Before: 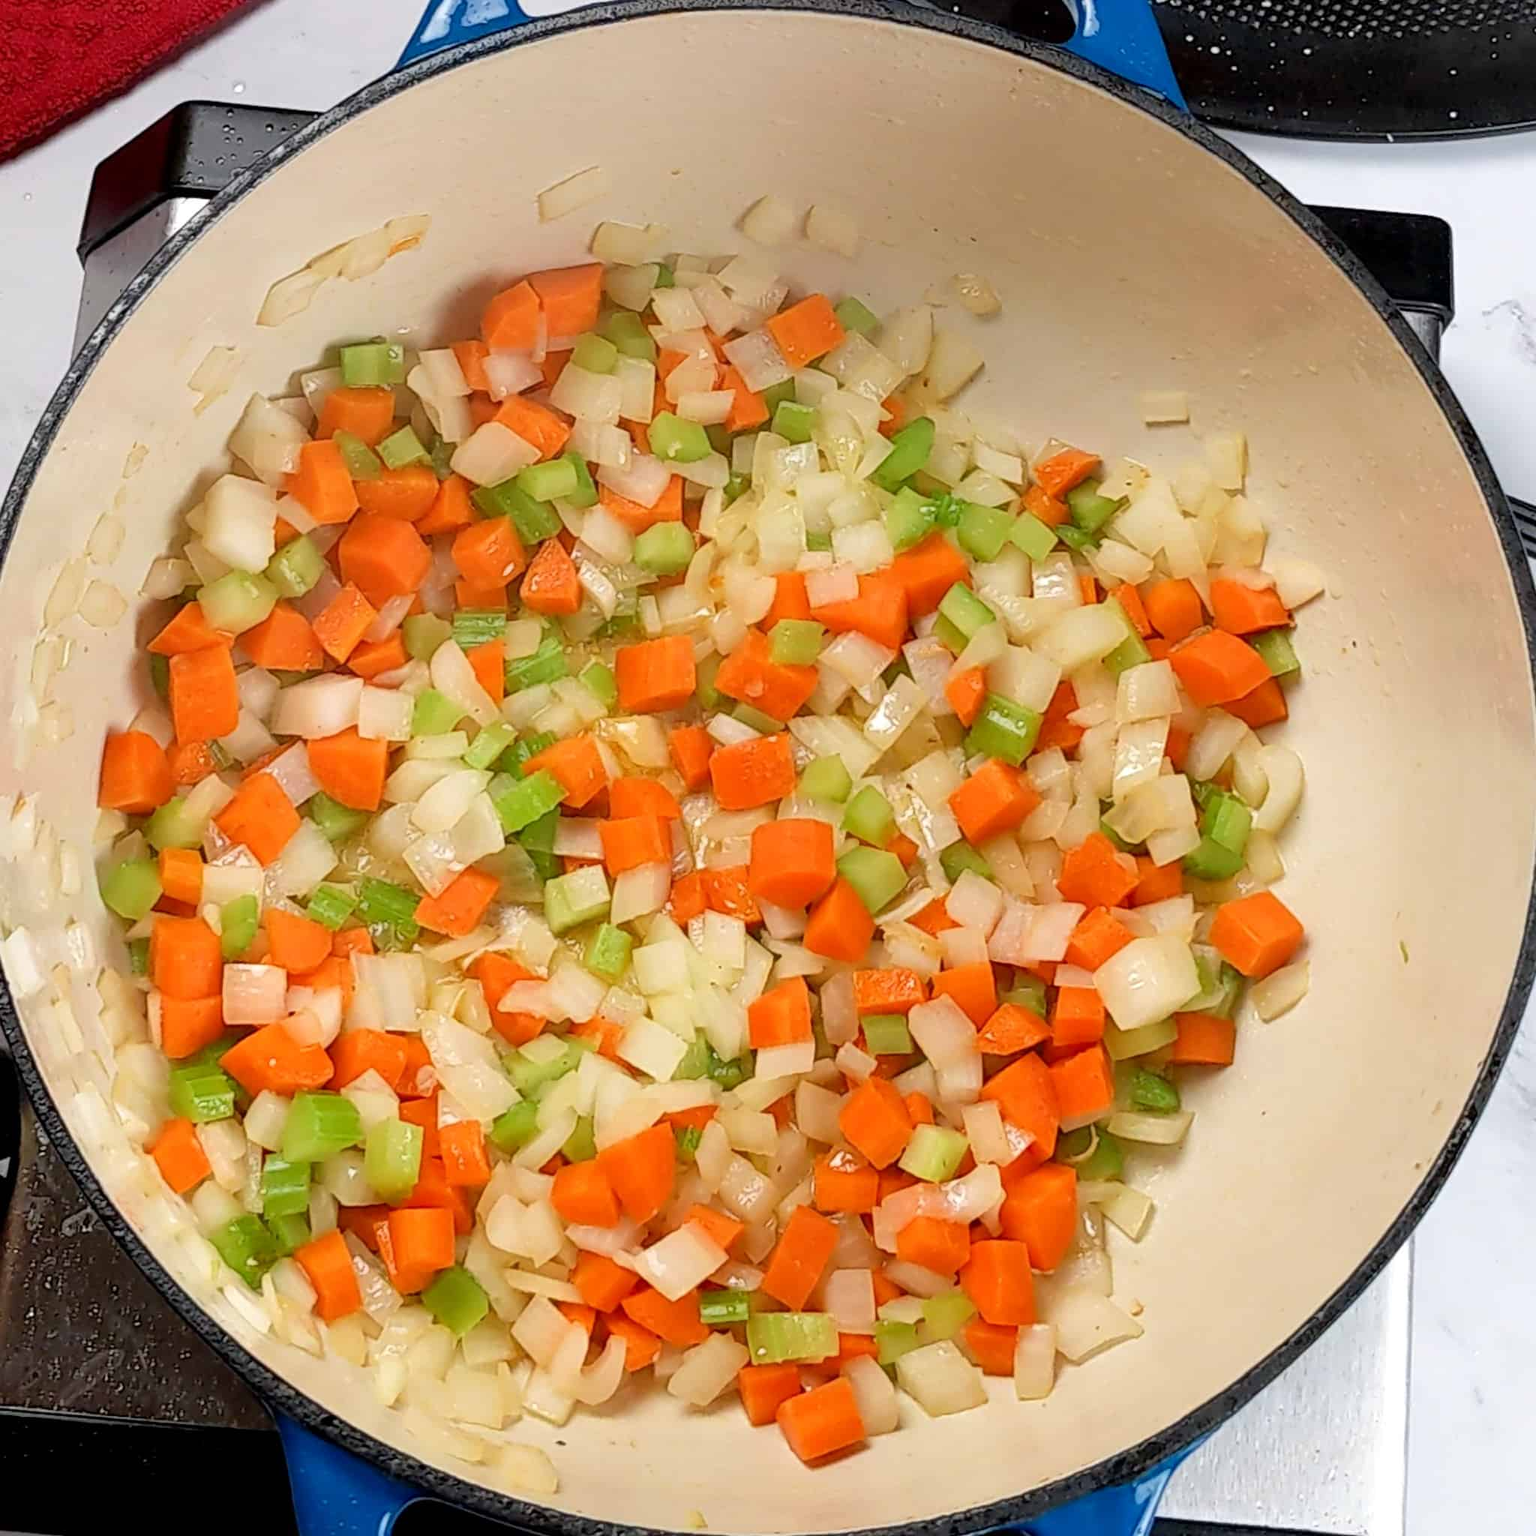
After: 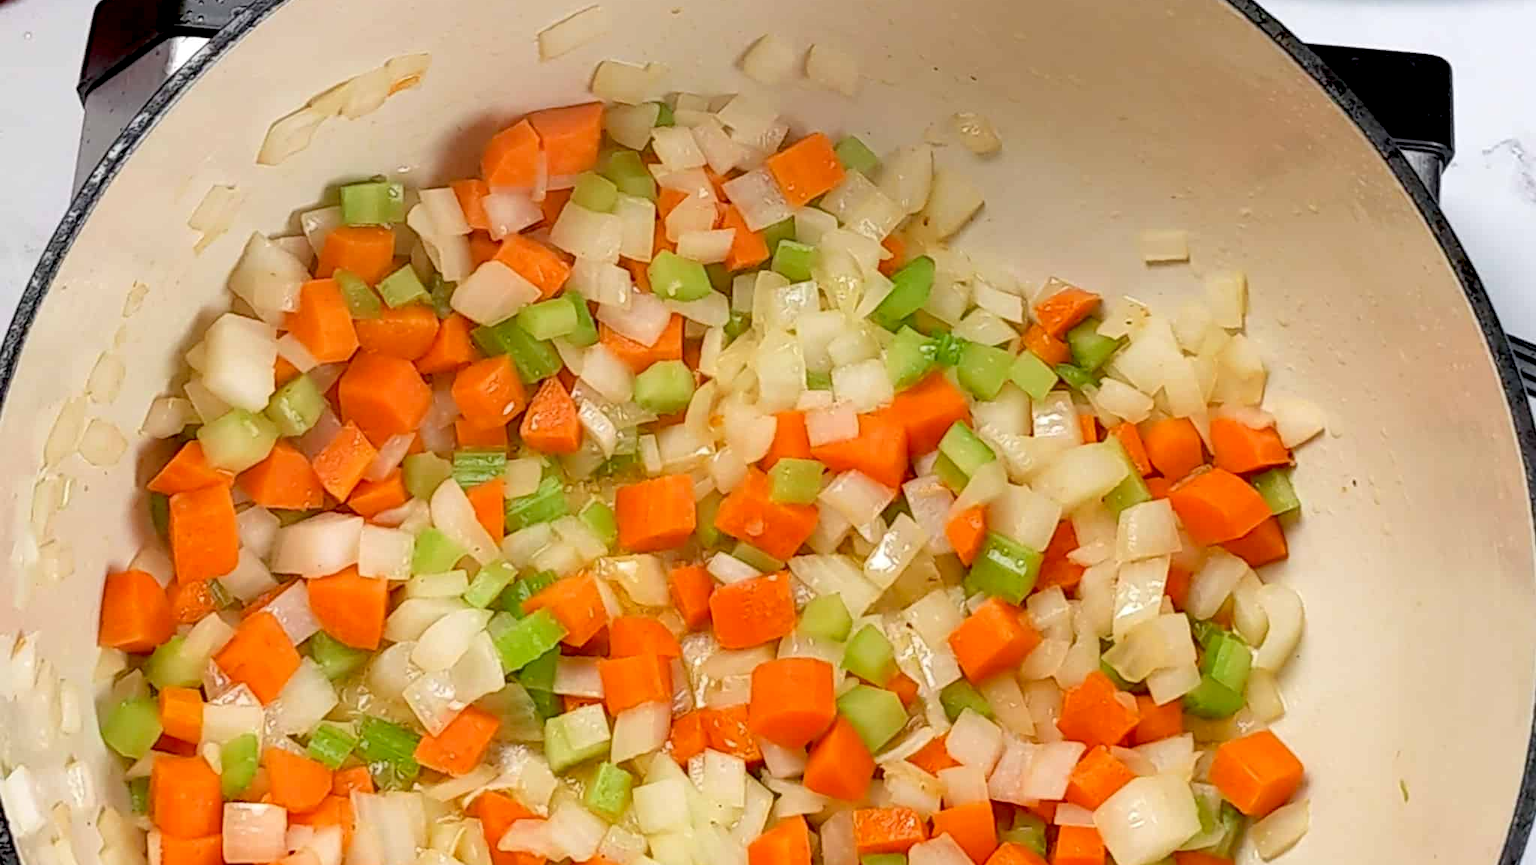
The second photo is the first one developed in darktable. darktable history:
exposure: black level correction 0.01, exposure 0.017 EV, compensate highlight preservation false
crop and rotate: top 10.503%, bottom 33.147%
